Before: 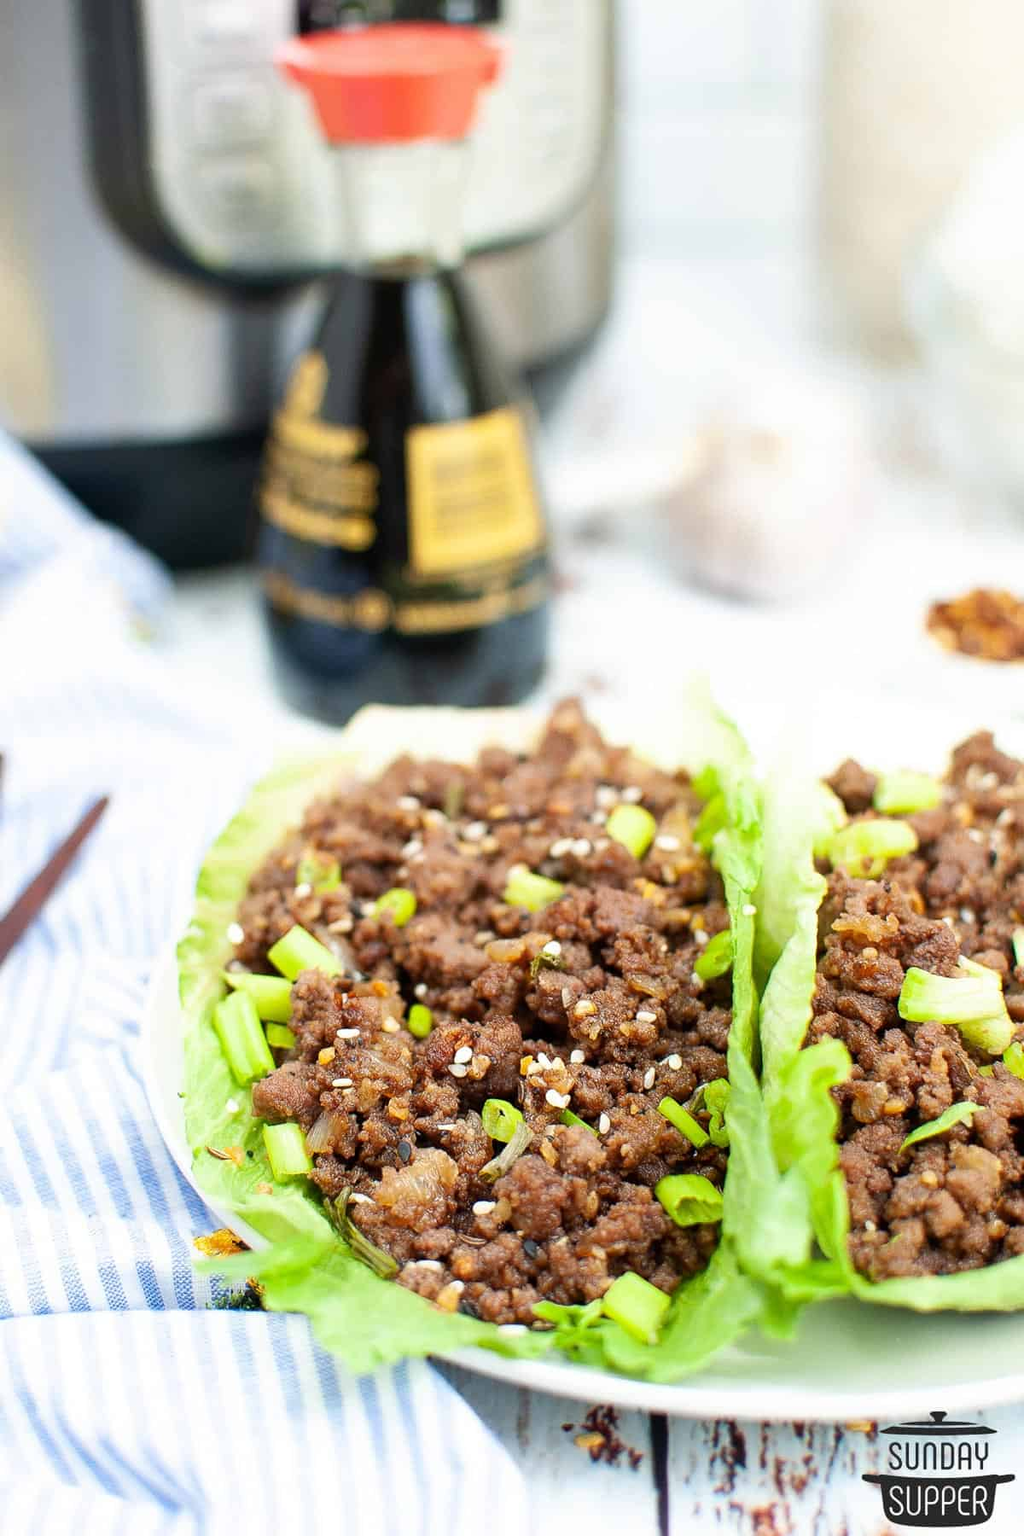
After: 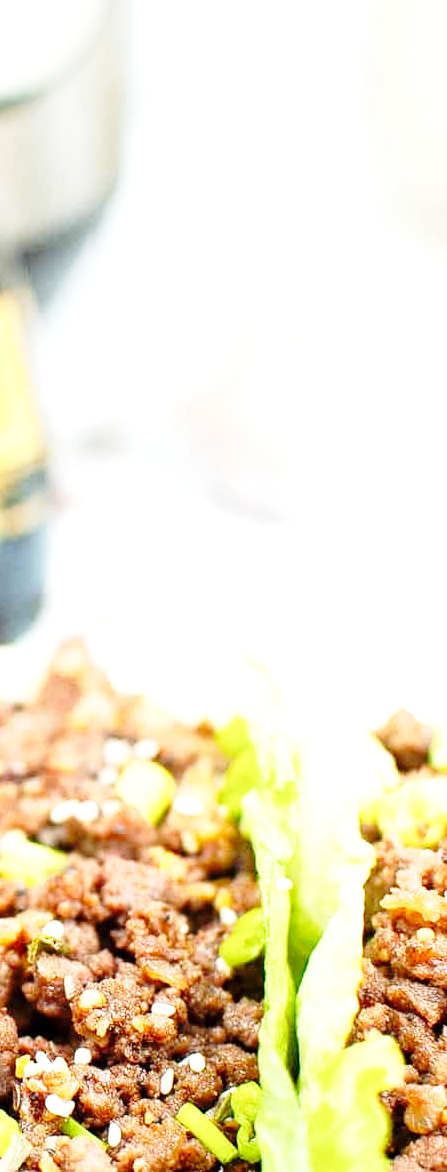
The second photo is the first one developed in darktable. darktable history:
base curve: curves: ch0 [(0, 0) (0.028, 0.03) (0.121, 0.232) (0.46, 0.748) (0.859, 0.968) (1, 1)], preserve colors none
exposure: black level correction 0.001, exposure 0.499 EV, compensate exposure bias true, compensate highlight preservation false
crop and rotate: left 49.58%, top 10.153%, right 13.166%, bottom 24.681%
